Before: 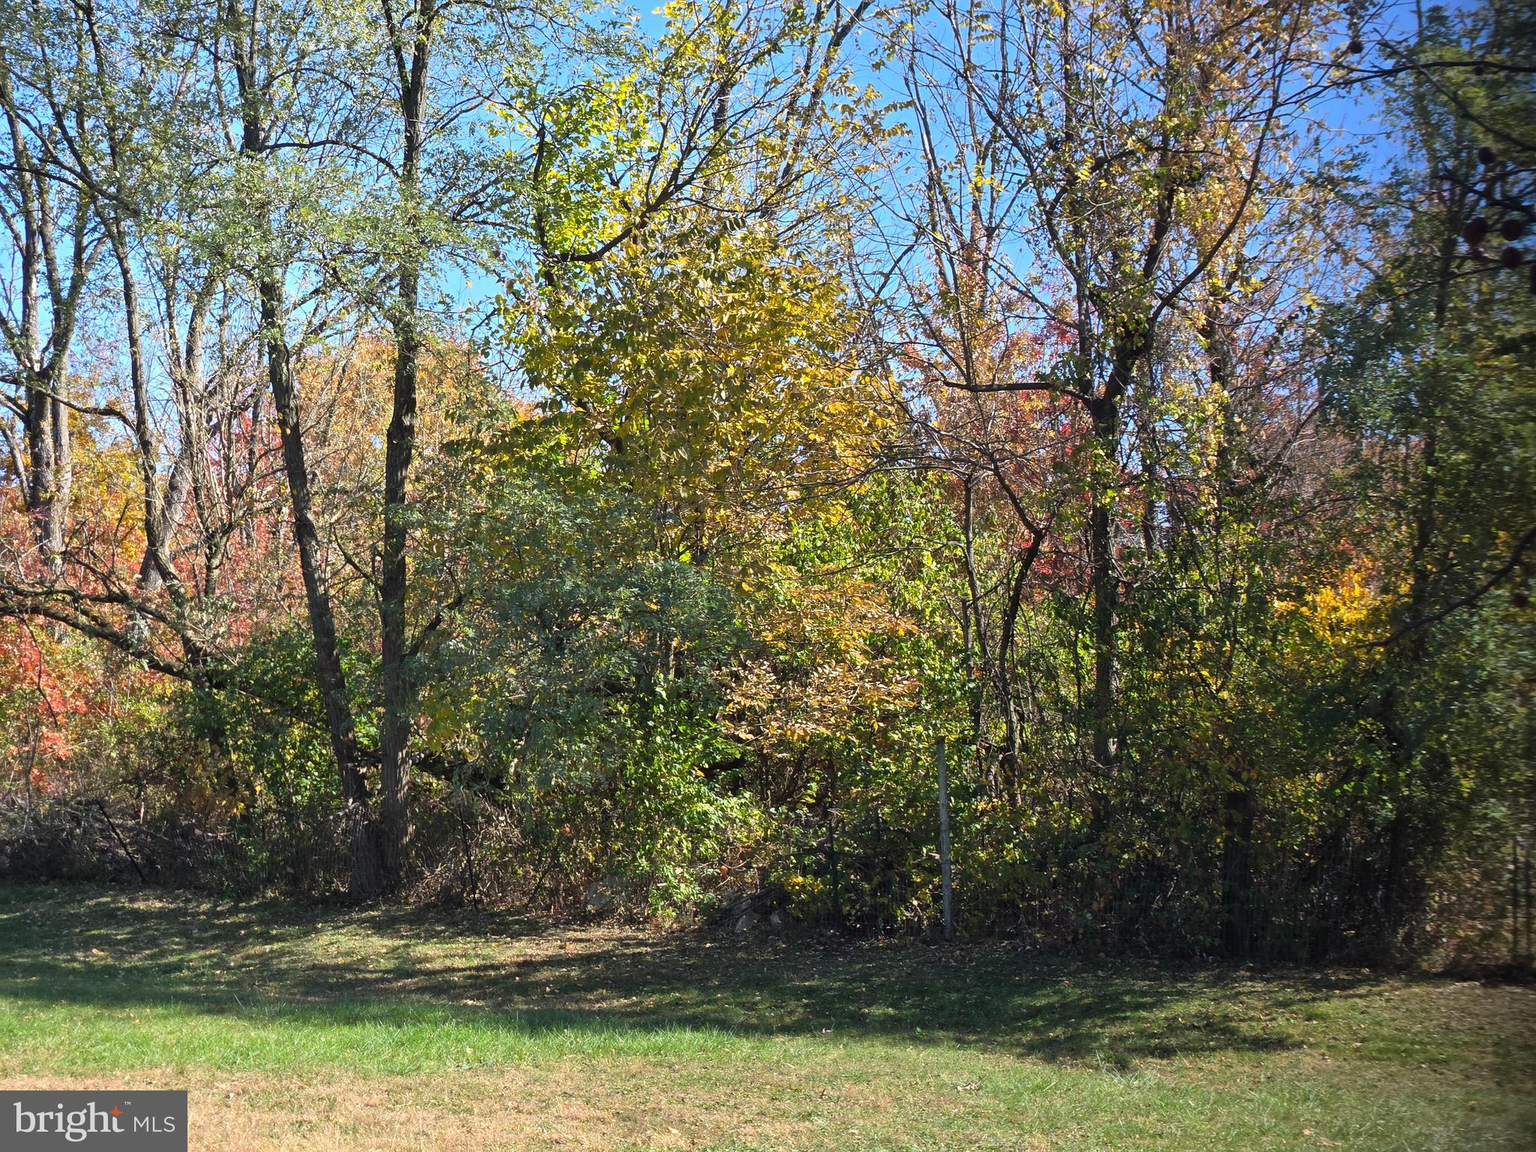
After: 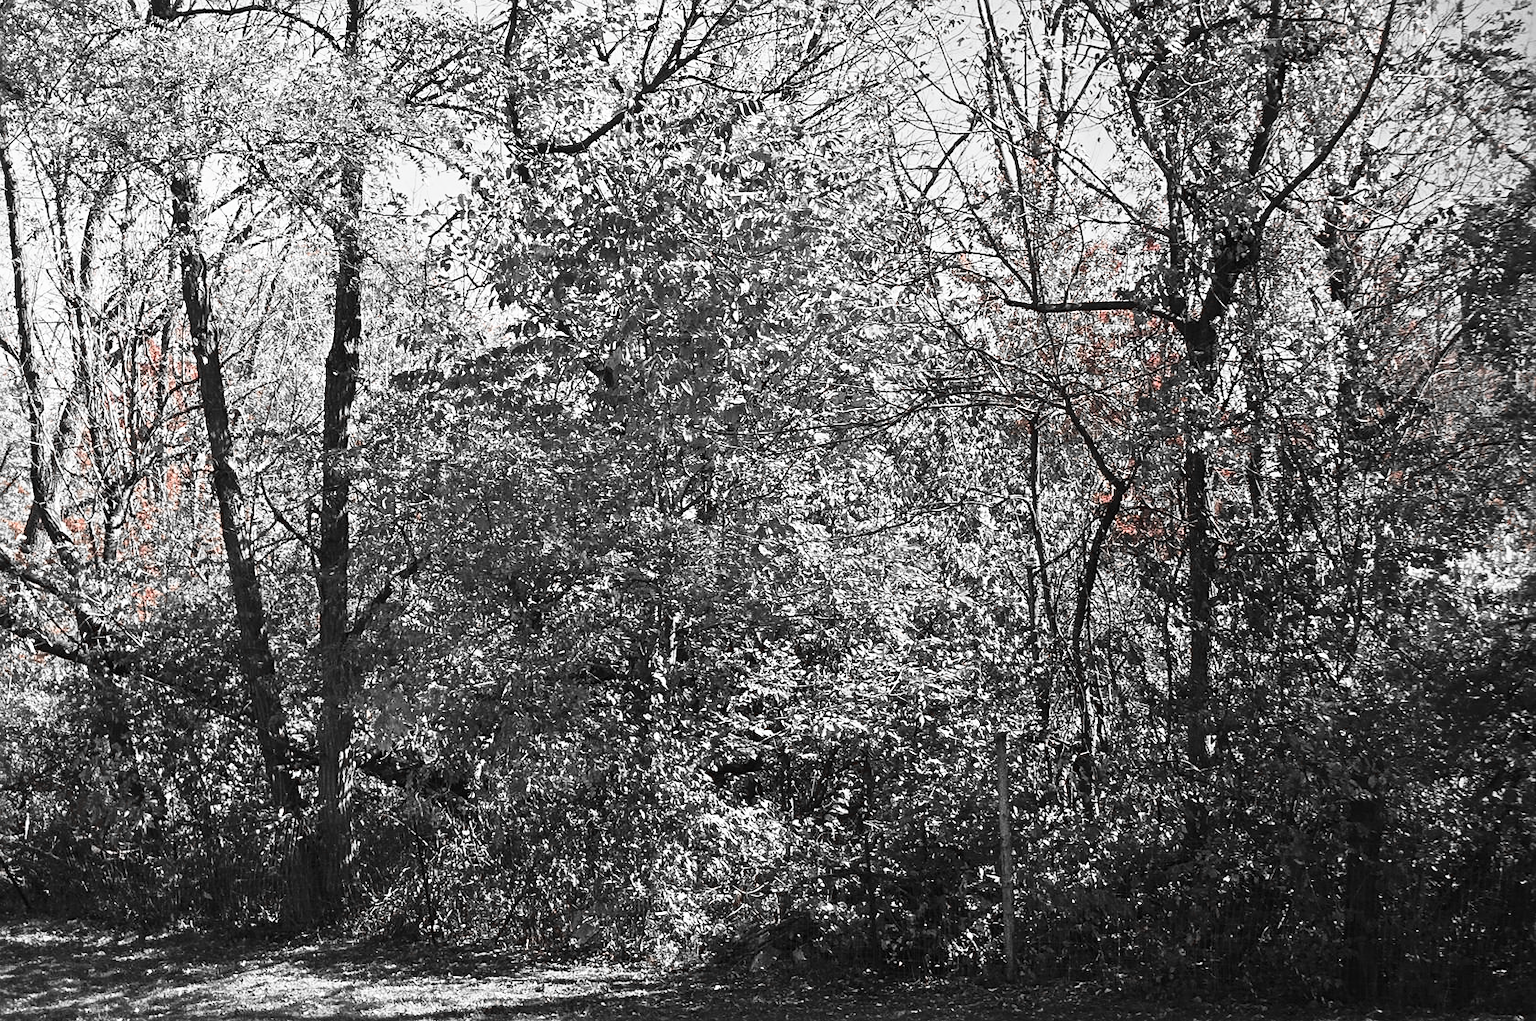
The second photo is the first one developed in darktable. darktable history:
crop: left 7.856%, top 11.836%, right 10.12%, bottom 15.387%
exposure: compensate highlight preservation false
tone curve: curves: ch0 [(0, 0.013) (0.198, 0.175) (0.512, 0.582) (0.625, 0.754) (0.81, 0.934) (1, 1)], color space Lab, linked channels, preserve colors none
color zones: curves: ch1 [(0, 0.006) (0.094, 0.285) (0.171, 0.001) (0.429, 0.001) (0.571, 0.003) (0.714, 0.004) (0.857, 0.004) (1, 0.006)]
sharpen: radius 2.529, amount 0.323
